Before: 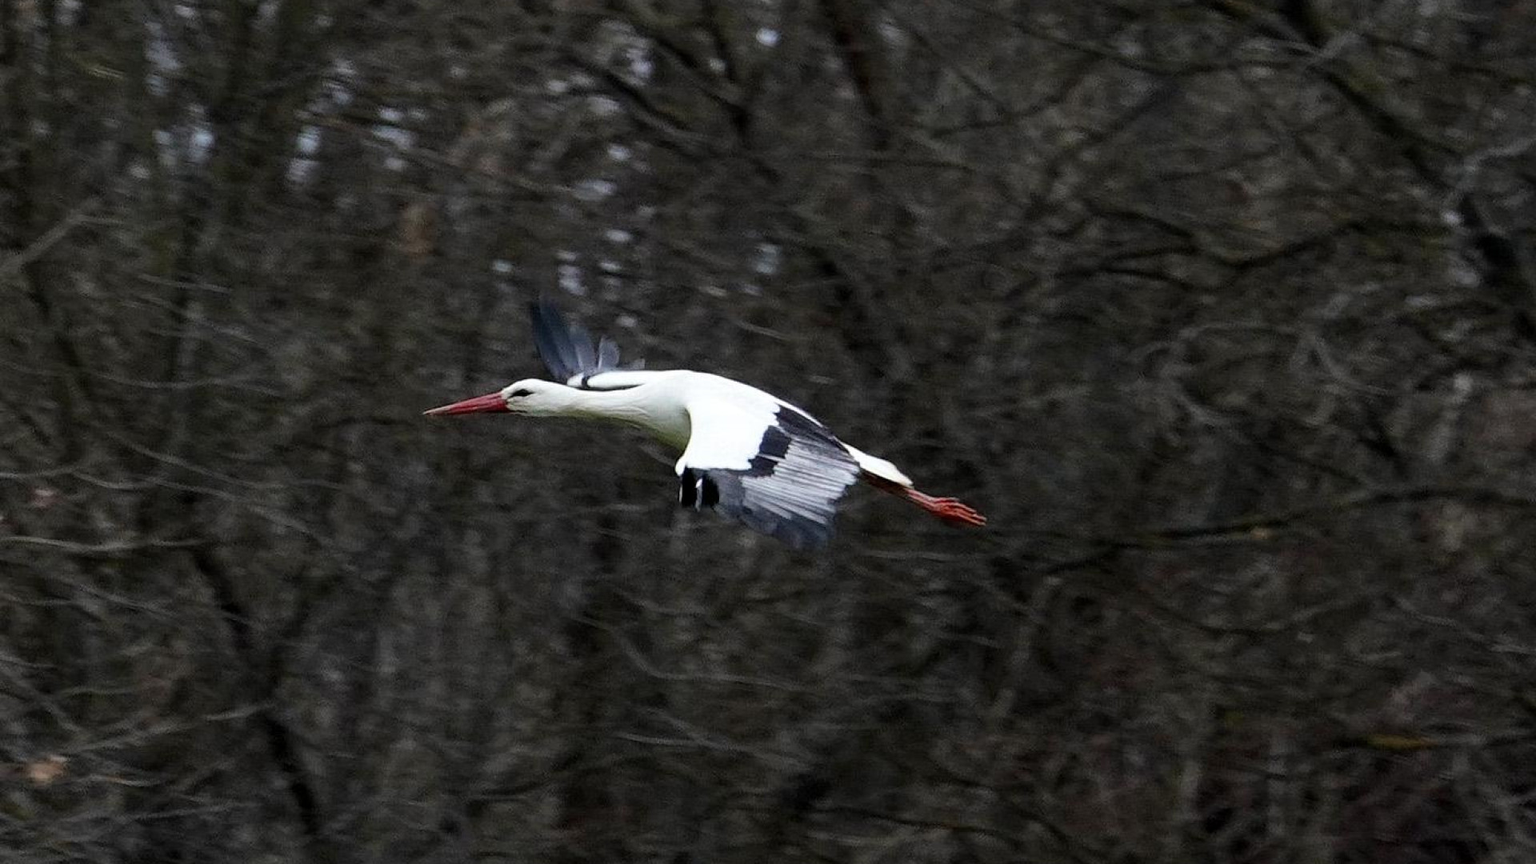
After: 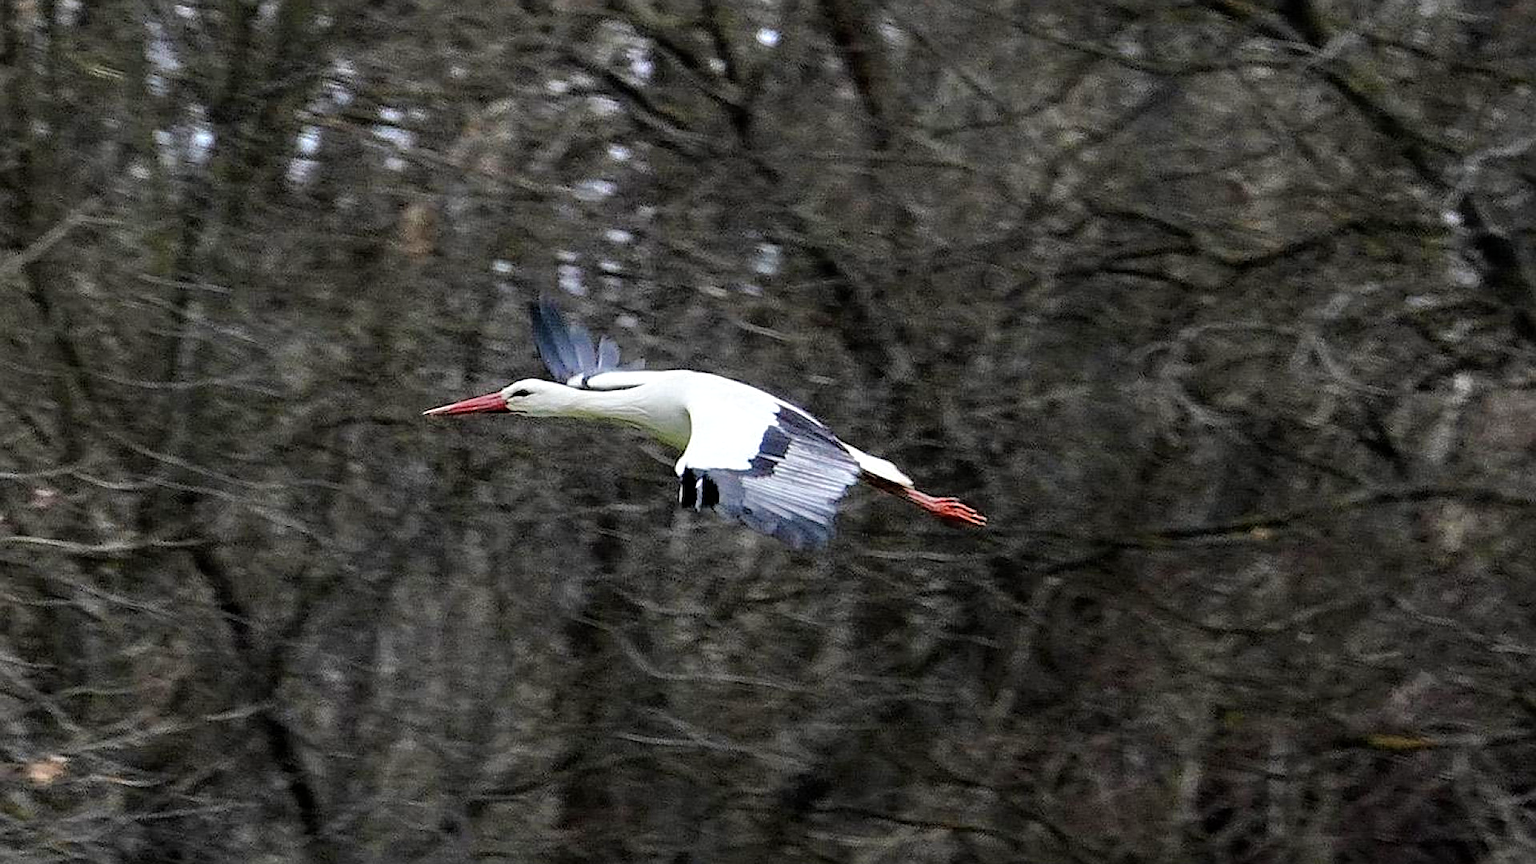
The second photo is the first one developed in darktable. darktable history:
sharpen: amount 0.55
tone equalizer: -7 EV 0.15 EV, -6 EV 0.6 EV, -5 EV 1.15 EV, -4 EV 1.33 EV, -3 EV 1.15 EV, -2 EV 0.6 EV, -1 EV 0.15 EV, mask exposure compensation -0.5 EV
color zones: curves: ch0 [(0, 0.485) (0.178, 0.476) (0.261, 0.623) (0.411, 0.403) (0.708, 0.603) (0.934, 0.412)]; ch1 [(0.003, 0.485) (0.149, 0.496) (0.229, 0.584) (0.326, 0.551) (0.484, 0.262) (0.757, 0.643)]
contrast brightness saturation: saturation -0.05
